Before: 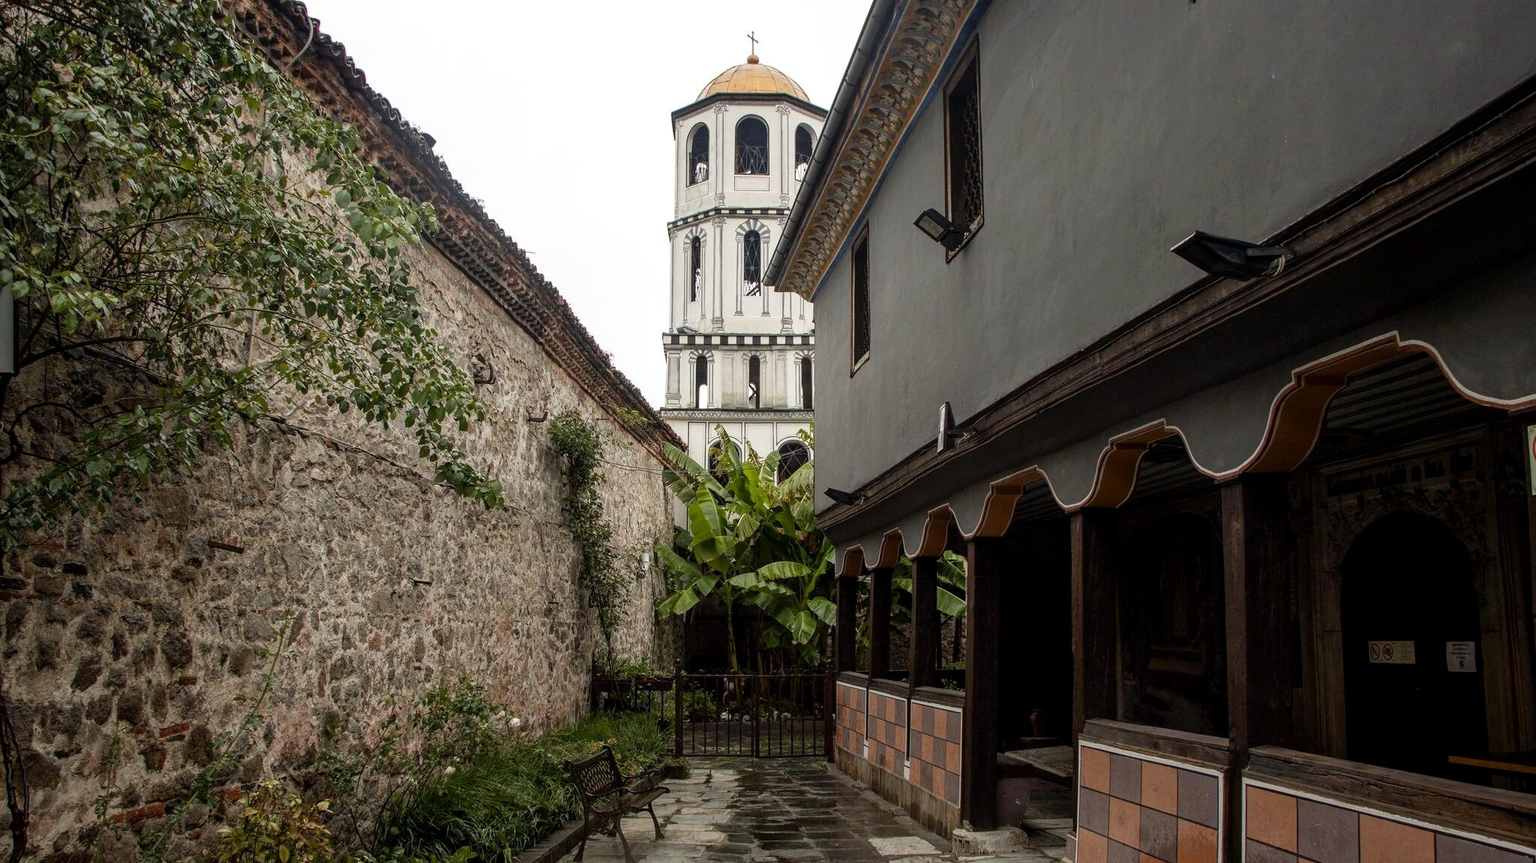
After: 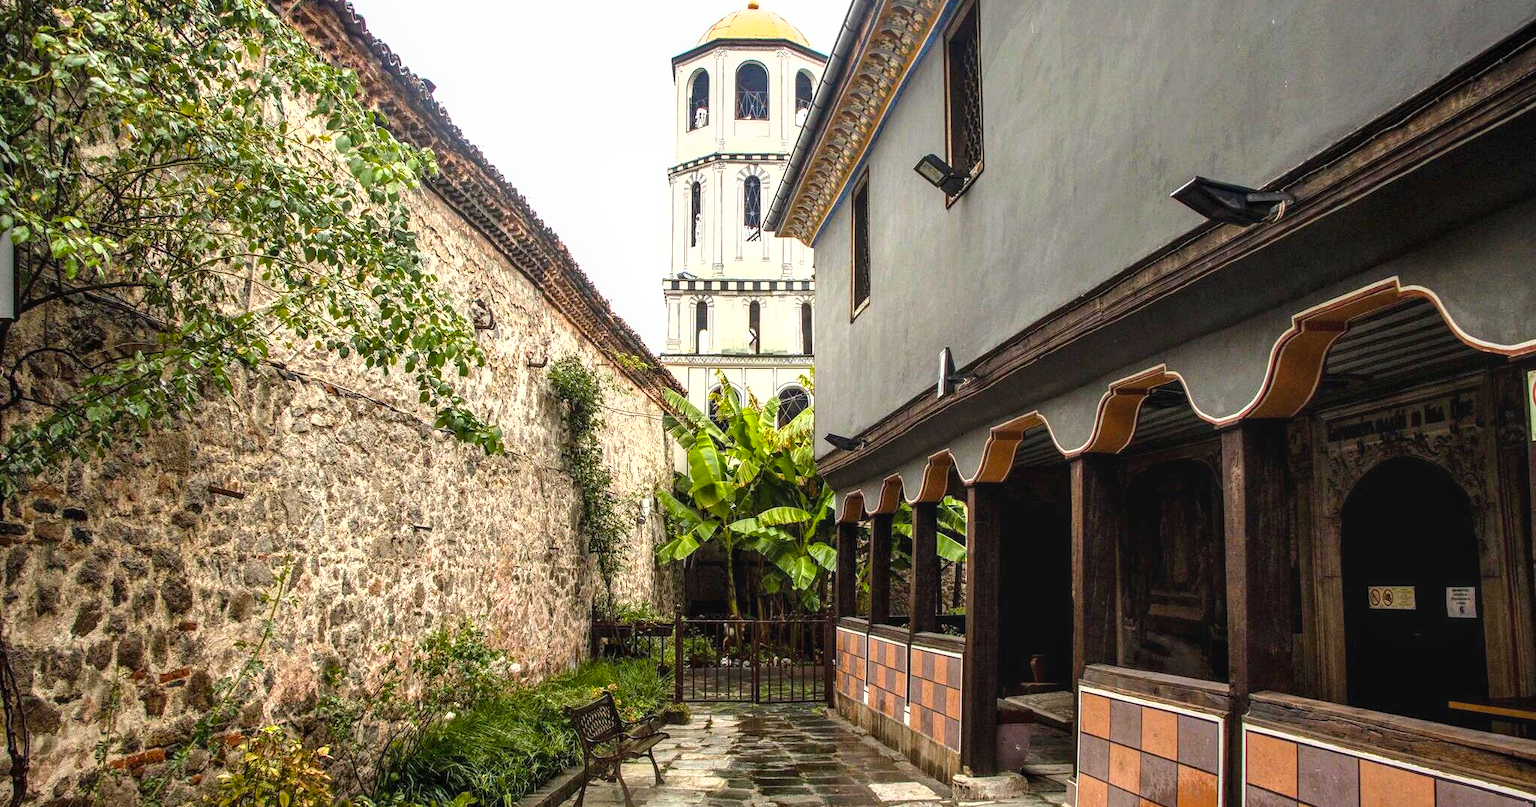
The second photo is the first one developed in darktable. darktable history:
color balance rgb: linear chroma grading › global chroma 15.476%, perceptual saturation grading › global saturation -0.548%, global vibrance 31.395%
exposure: black level correction -0.002, exposure 1.33 EV, compensate highlight preservation false
crop and rotate: top 6.346%
local contrast: on, module defaults
color correction: highlights a* -0.072, highlights b* 0.123
shadows and highlights: shadows 36.67, highlights -26.8, soften with gaussian
